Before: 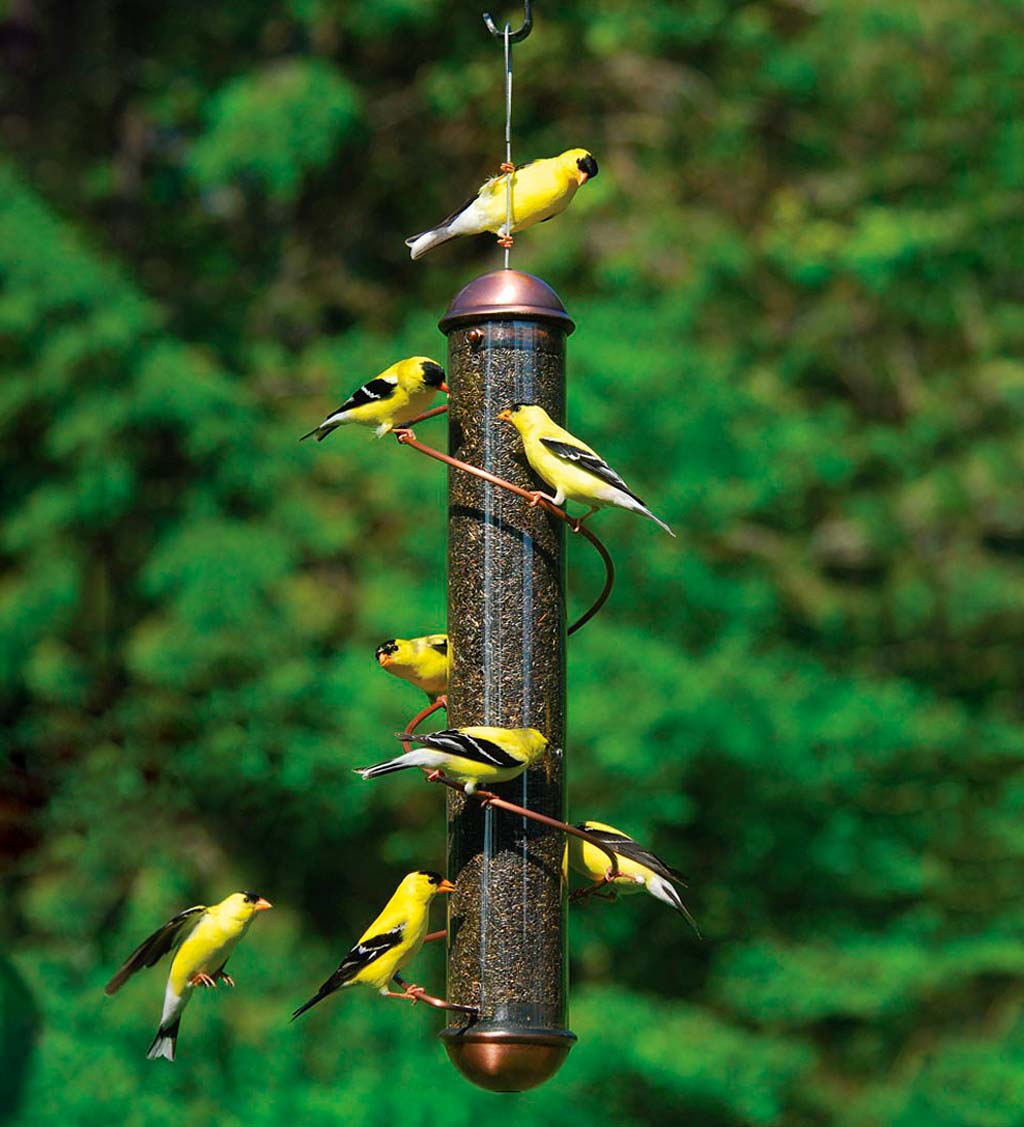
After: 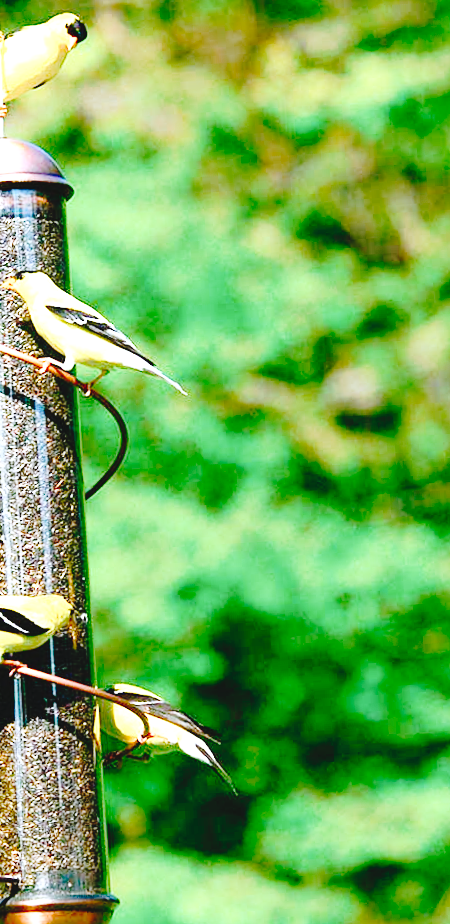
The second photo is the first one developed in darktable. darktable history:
tone curve: curves: ch0 [(0, 0) (0.003, 0.051) (0.011, 0.052) (0.025, 0.055) (0.044, 0.062) (0.069, 0.068) (0.1, 0.077) (0.136, 0.098) (0.177, 0.145) (0.224, 0.223) (0.277, 0.314) (0.335, 0.43) (0.399, 0.518) (0.468, 0.591) (0.543, 0.656) (0.623, 0.726) (0.709, 0.809) (0.801, 0.857) (0.898, 0.918) (1, 1)], preserve colors none
crop: left 47.628%, top 6.643%, right 7.874%
rotate and perspective: rotation -3.52°, crop left 0.036, crop right 0.964, crop top 0.081, crop bottom 0.919
exposure: black level correction 0, exposure 1.1 EV, compensate exposure bias true, compensate highlight preservation false
base curve: curves: ch0 [(0, 0) (0.028, 0.03) (0.121, 0.232) (0.46, 0.748) (0.859, 0.968) (1, 1)], preserve colors none
tone equalizer: -8 EV -0.001 EV, -7 EV 0.001 EV, -6 EV -0.002 EV, -5 EV -0.003 EV, -4 EV -0.062 EV, -3 EV -0.222 EV, -2 EV -0.267 EV, -1 EV 0.105 EV, +0 EV 0.303 EV
color correction: highlights a* -0.137, highlights b* -5.91, shadows a* -0.137, shadows b* -0.137
